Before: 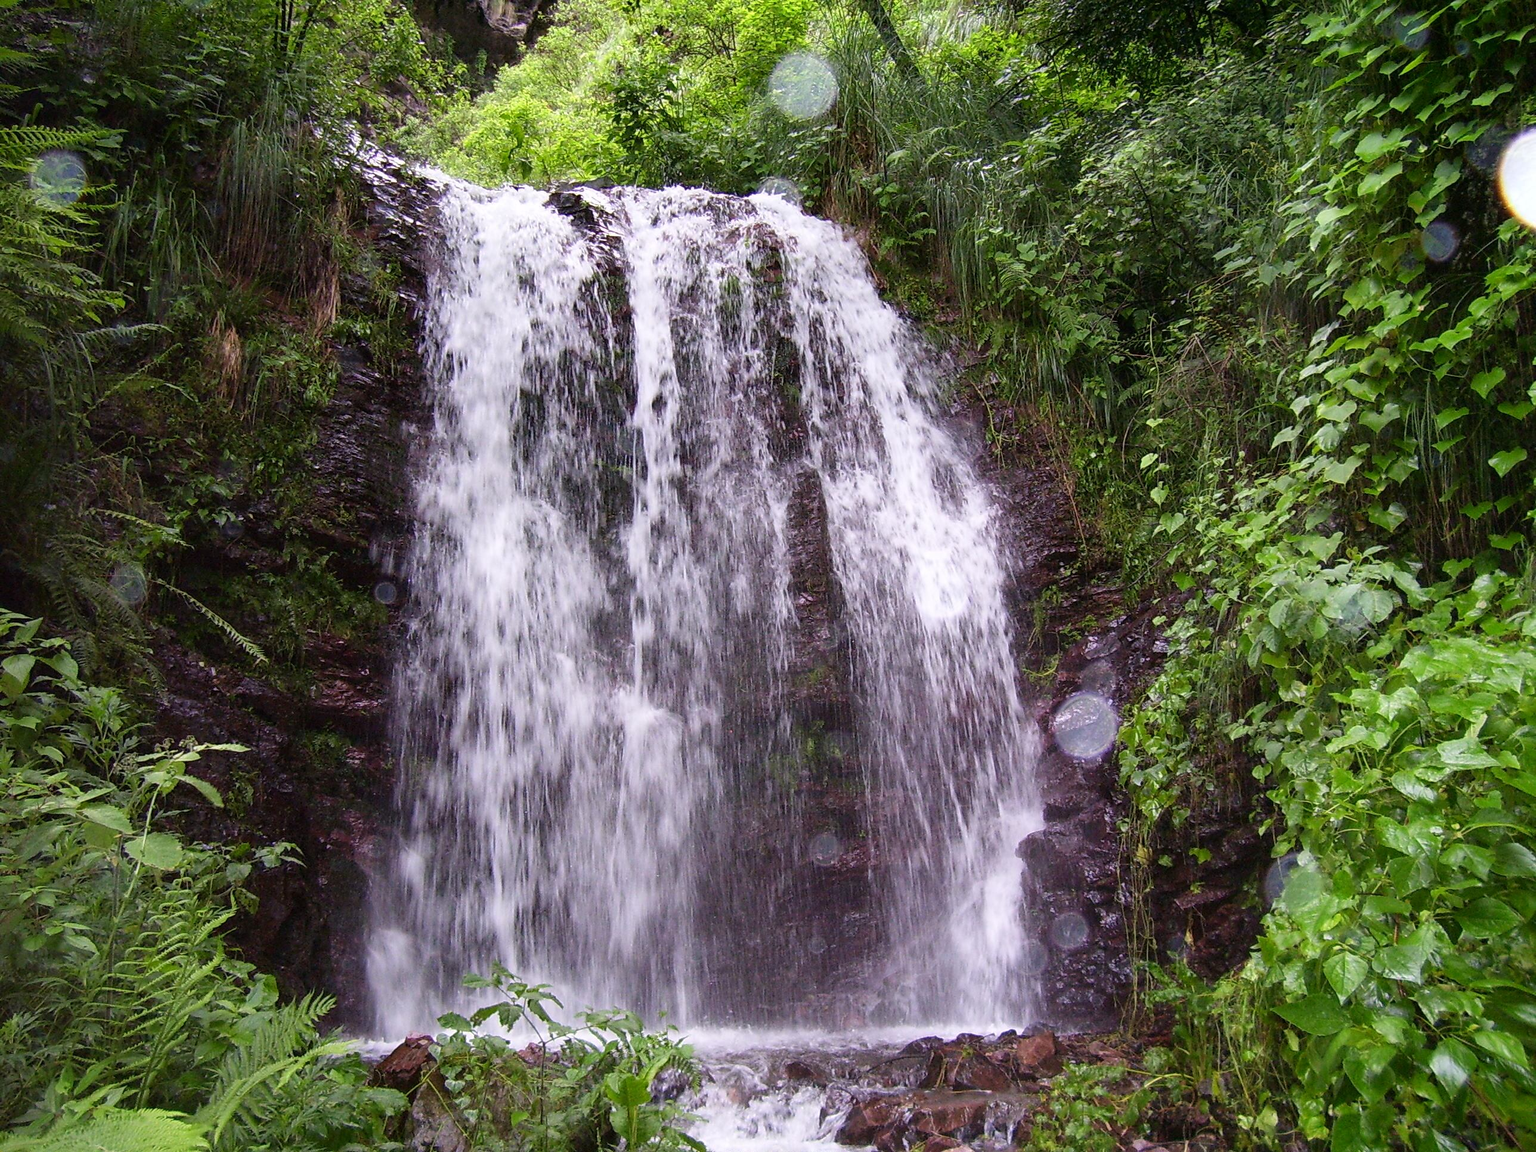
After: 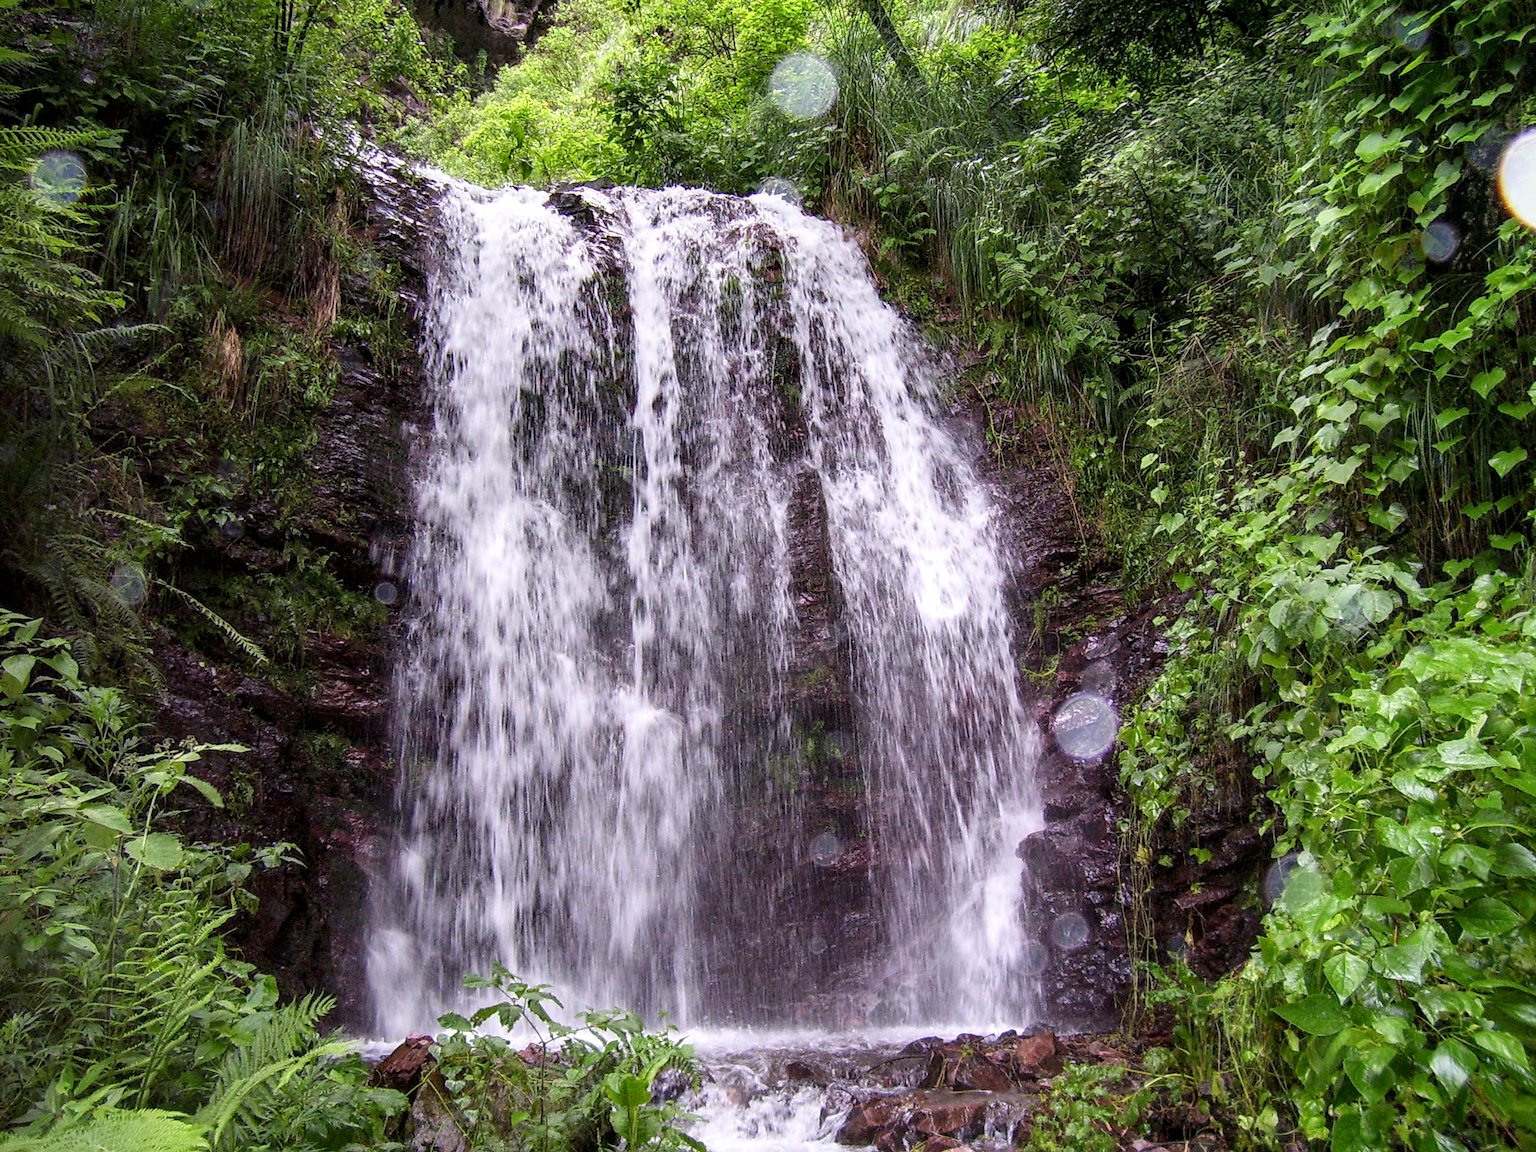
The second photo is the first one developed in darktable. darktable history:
local contrast: detail 130%
levels: levels [0.018, 0.493, 1]
